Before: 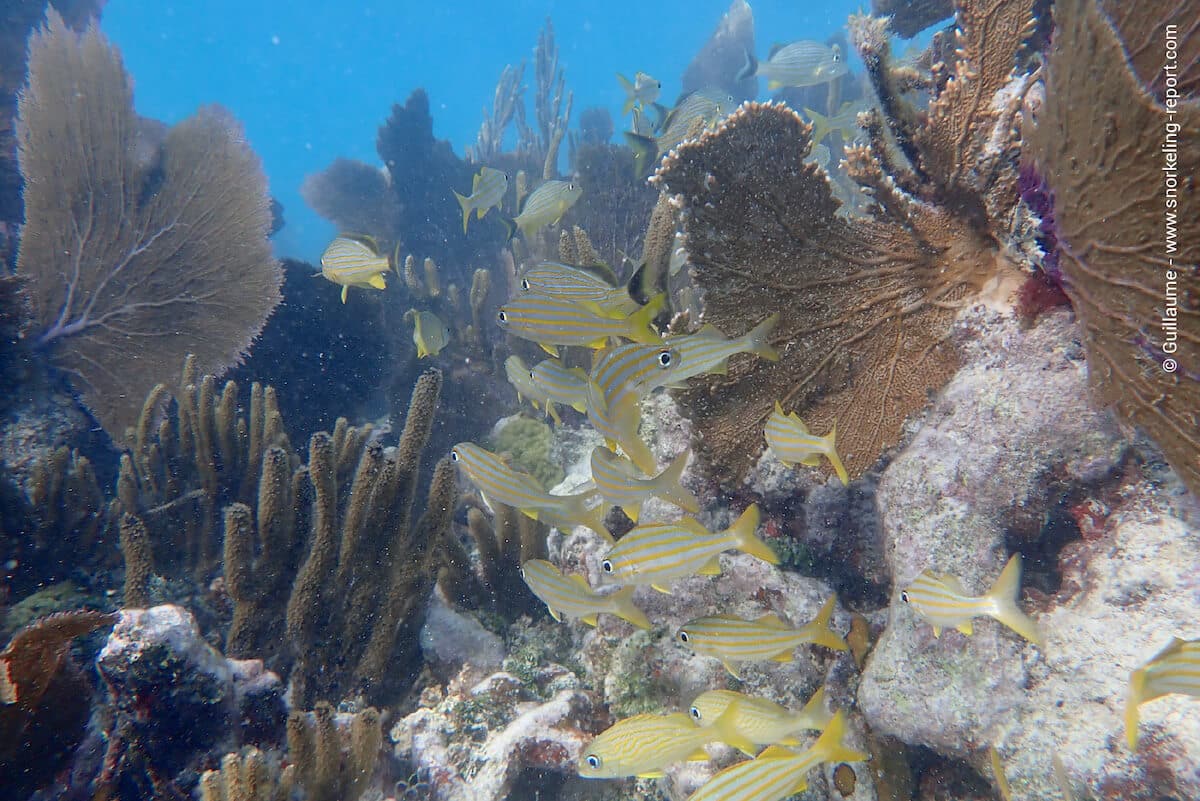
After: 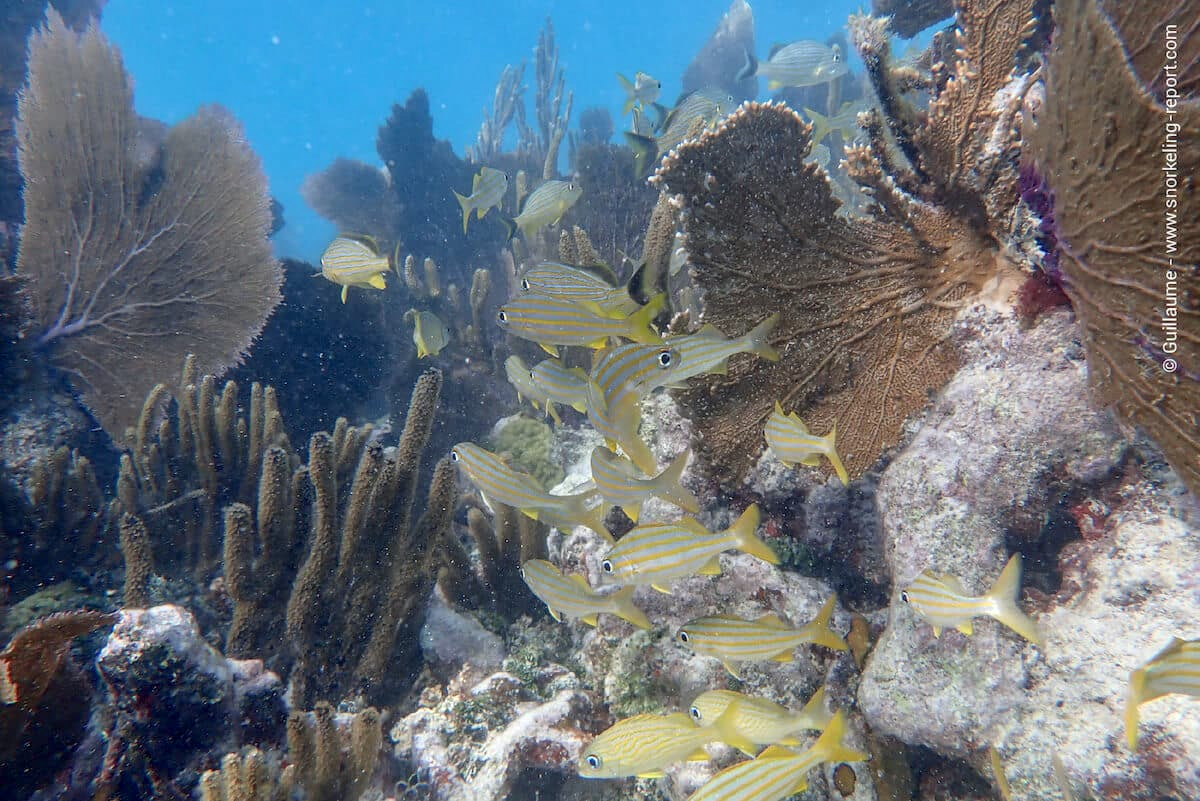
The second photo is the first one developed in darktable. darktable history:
local contrast: highlights 57%, shadows 51%, detail 130%, midtone range 0.449
